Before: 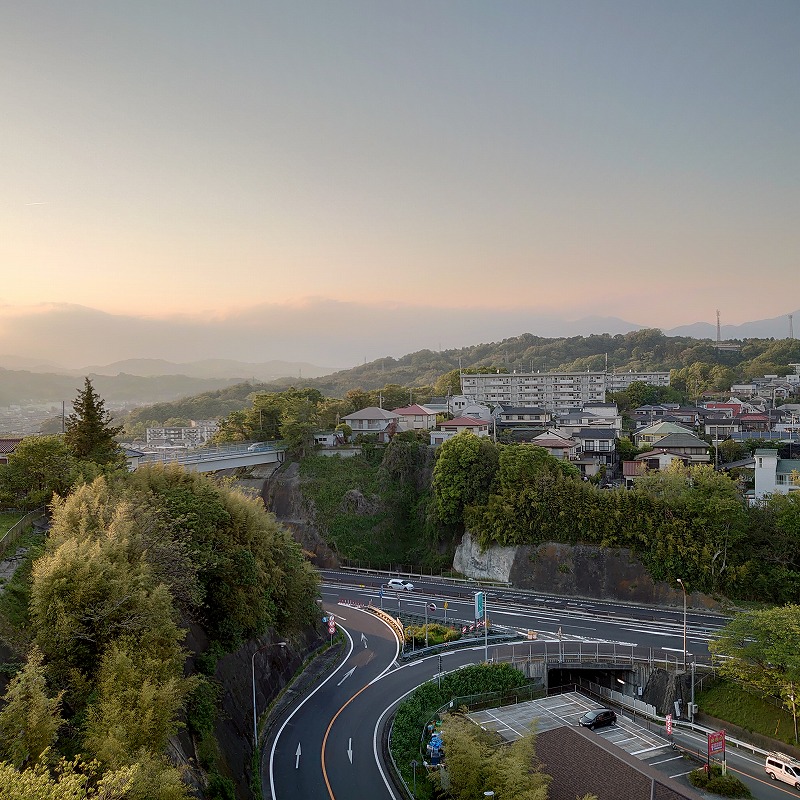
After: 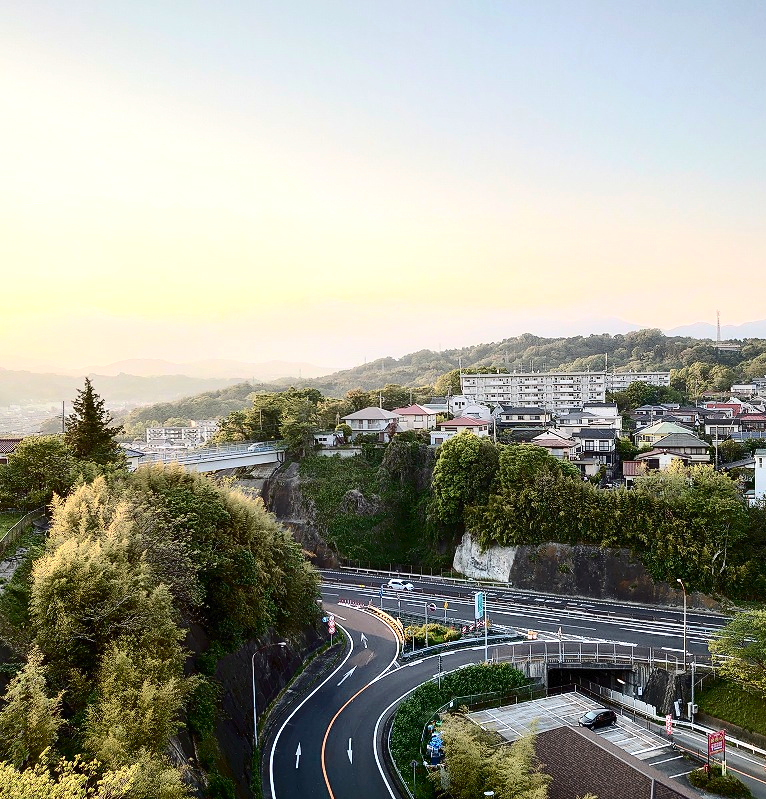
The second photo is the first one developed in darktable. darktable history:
tone equalizer: edges refinement/feathering 500, mask exposure compensation -1.57 EV, preserve details no
contrast brightness saturation: contrast 0.275
crop: right 4.143%, bottom 0.041%
shadows and highlights: shadows 24.93, highlights -24.33
exposure: exposure 0.922 EV, compensate exposure bias true, compensate highlight preservation false
tone curve: curves: ch0 [(0, 0) (0.003, 0.015) (0.011, 0.019) (0.025, 0.026) (0.044, 0.041) (0.069, 0.057) (0.1, 0.085) (0.136, 0.116) (0.177, 0.158) (0.224, 0.215) (0.277, 0.286) (0.335, 0.367) (0.399, 0.452) (0.468, 0.534) (0.543, 0.612) (0.623, 0.698) (0.709, 0.775) (0.801, 0.858) (0.898, 0.928) (1, 1)], color space Lab, independent channels, preserve colors none
base curve: curves: ch0 [(0, 0) (0.74, 0.67) (1, 1)], exposure shift 0.01, preserve colors none
